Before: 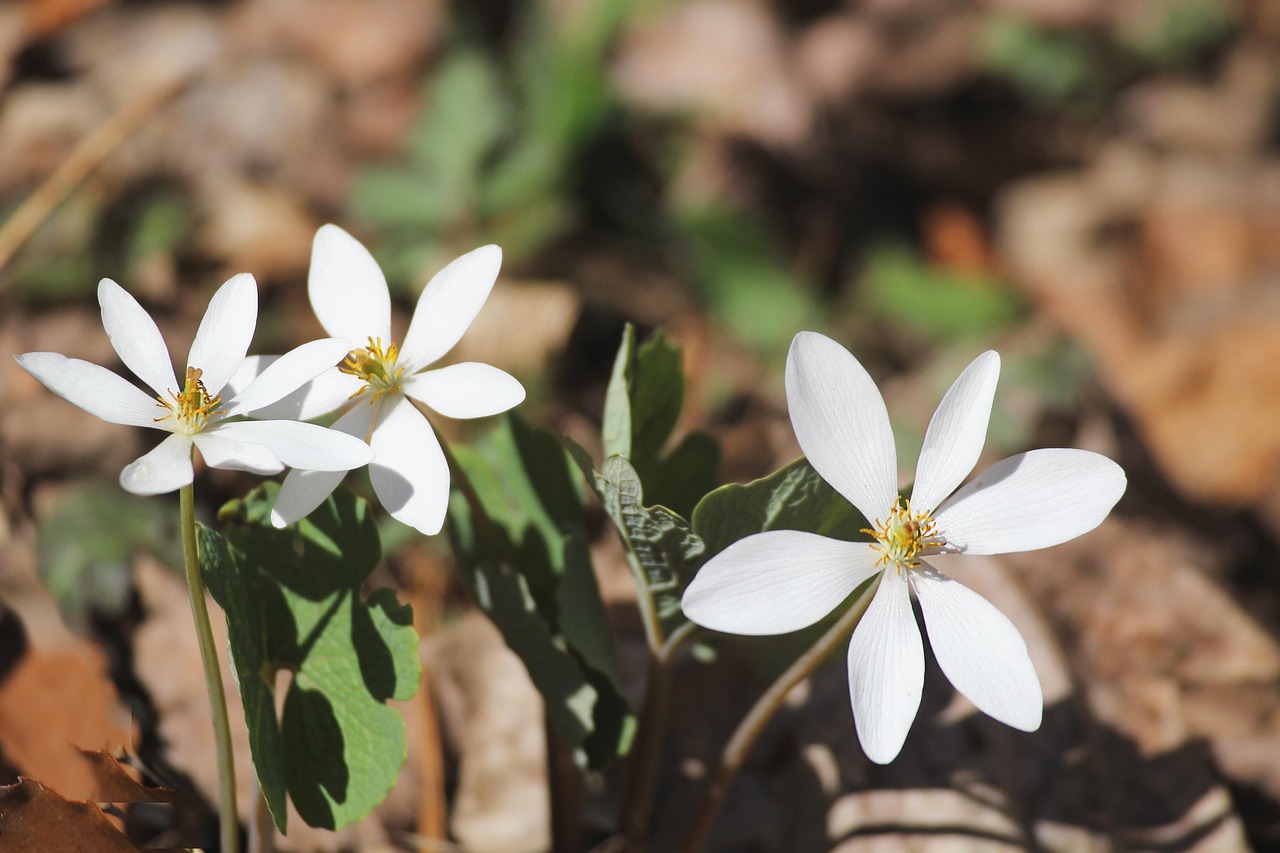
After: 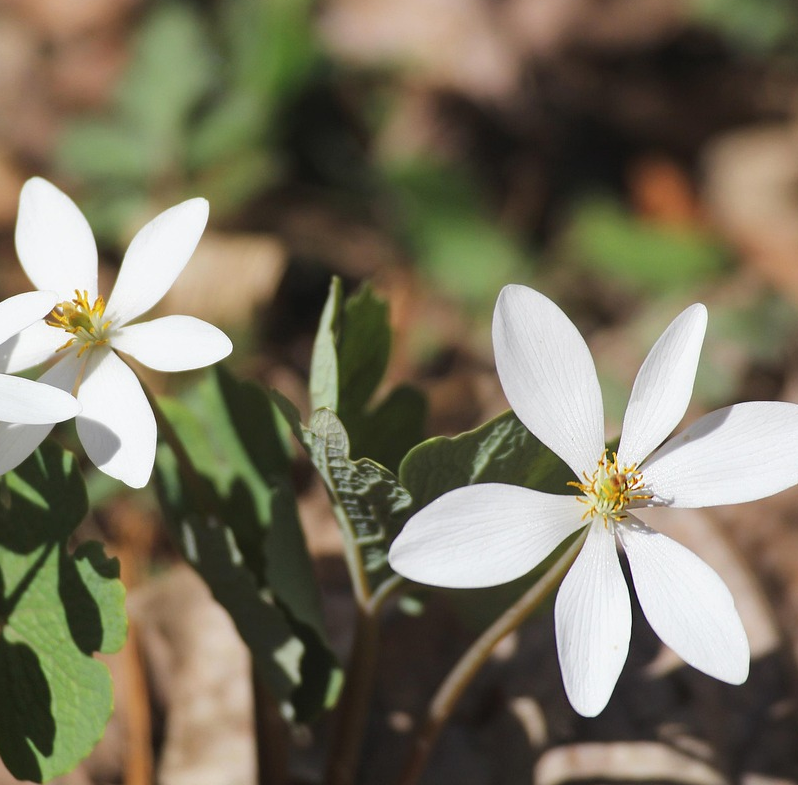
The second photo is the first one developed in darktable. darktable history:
crop and rotate: left 22.918%, top 5.629%, right 14.711%, bottom 2.247%
tone equalizer: on, module defaults
